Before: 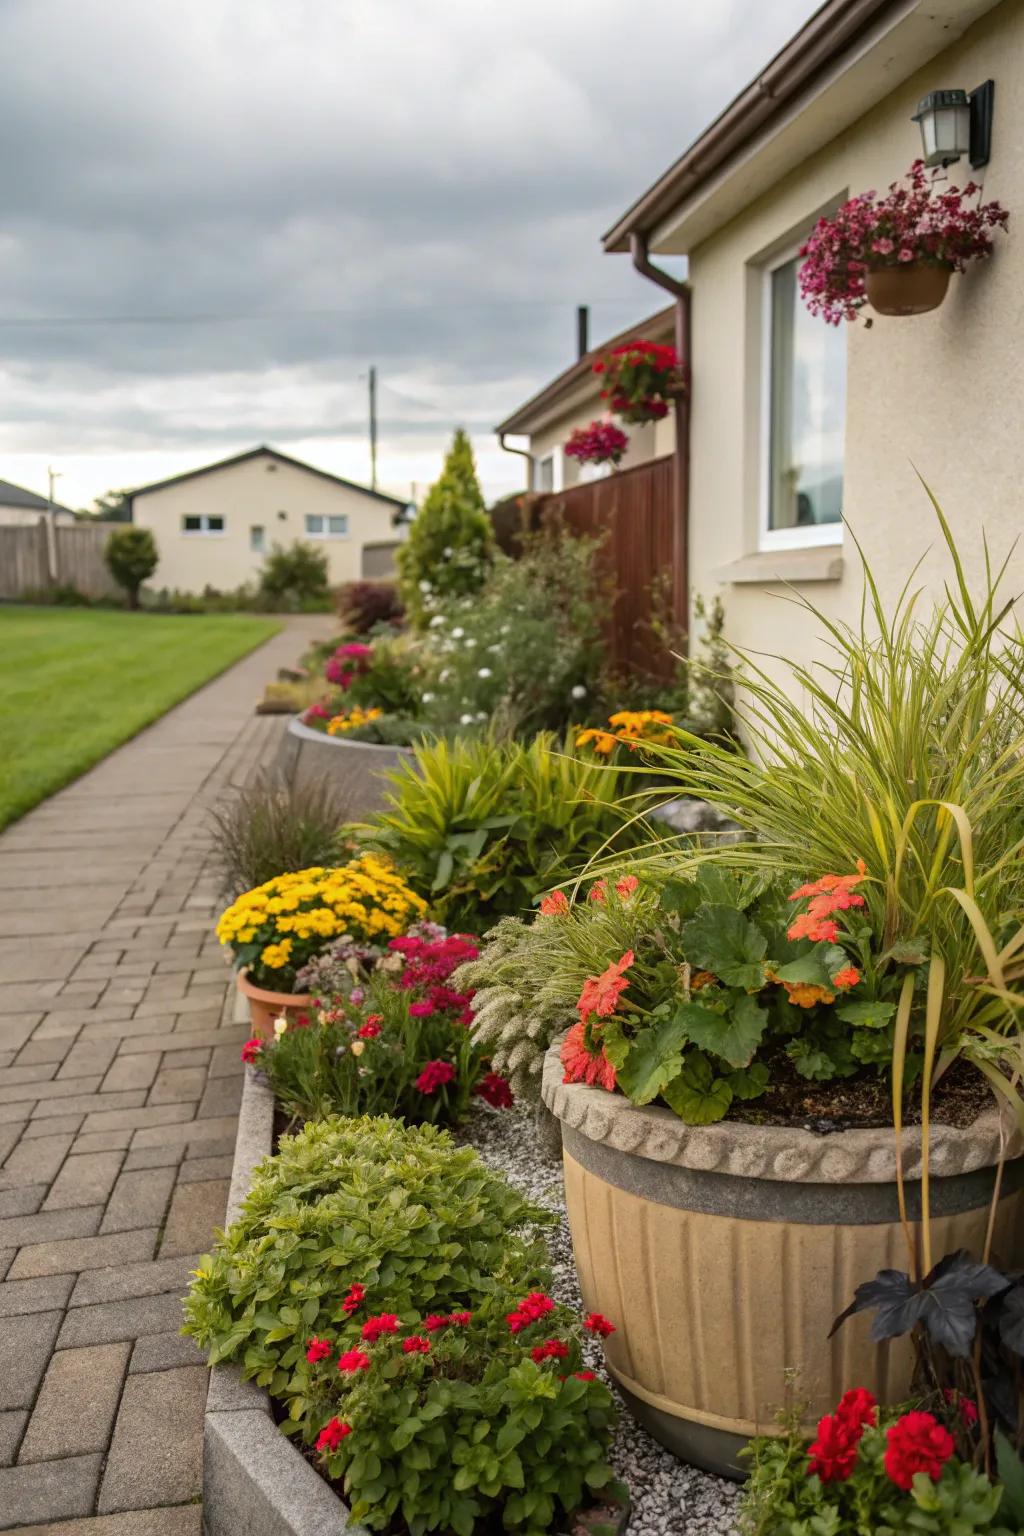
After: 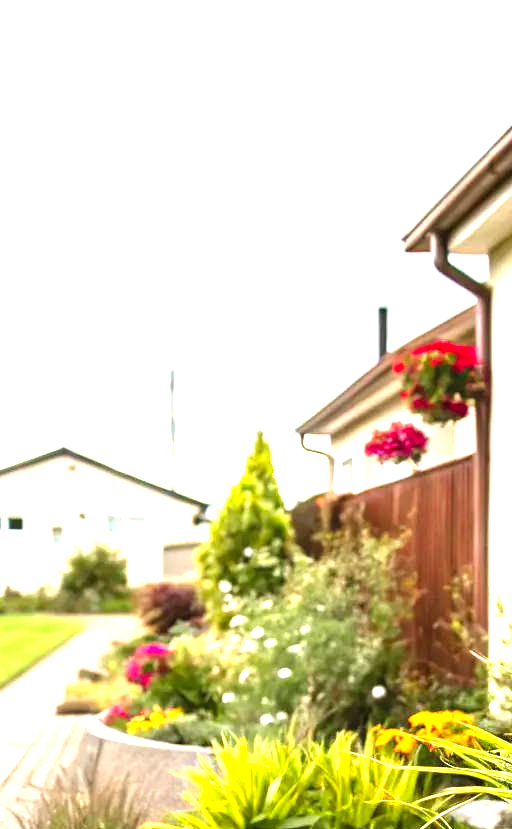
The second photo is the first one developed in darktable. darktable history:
levels: levels [0, 0.281, 0.562]
crop: left 19.534%, right 30.373%, bottom 45.969%
